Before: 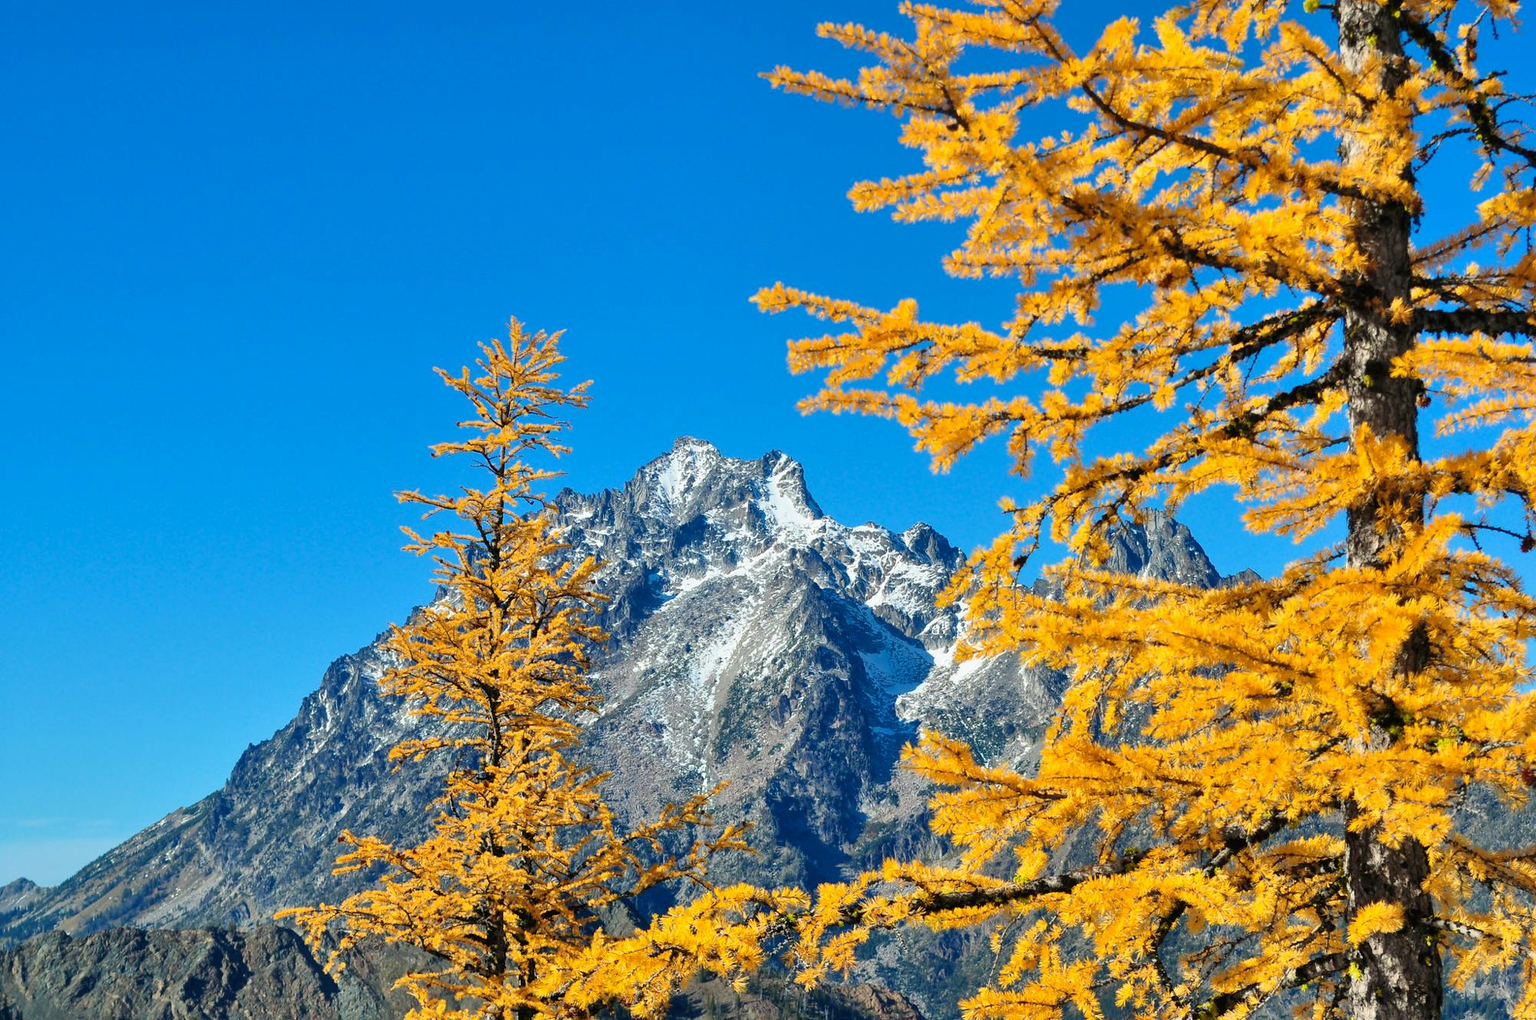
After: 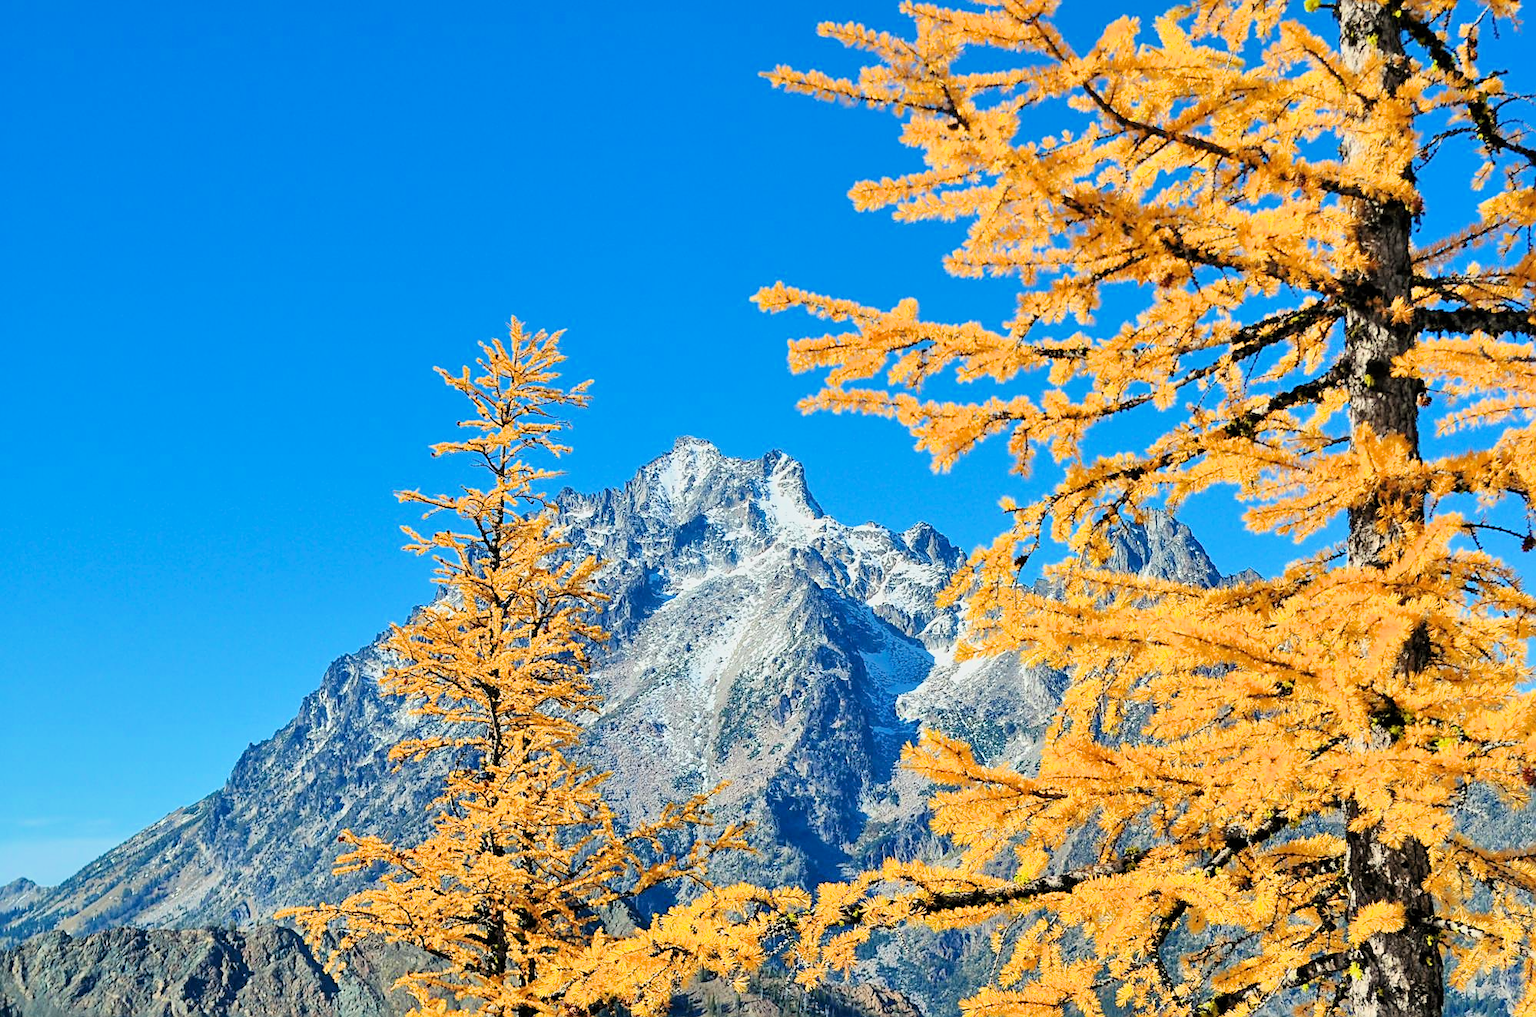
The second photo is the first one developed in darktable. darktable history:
sharpen: on, module defaults
exposure: black level correction 0.001, exposure 0.964 EV, compensate highlight preservation false
filmic rgb: black relative exposure -7.65 EV, white relative exposure 4.56 EV, threshold 5.96 EV, hardness 3.61, color science v6 (2022), enable highlight reconstruction true
tone equalizer: on, module defaults
crop: top 0.097%, bottom 0.151%
